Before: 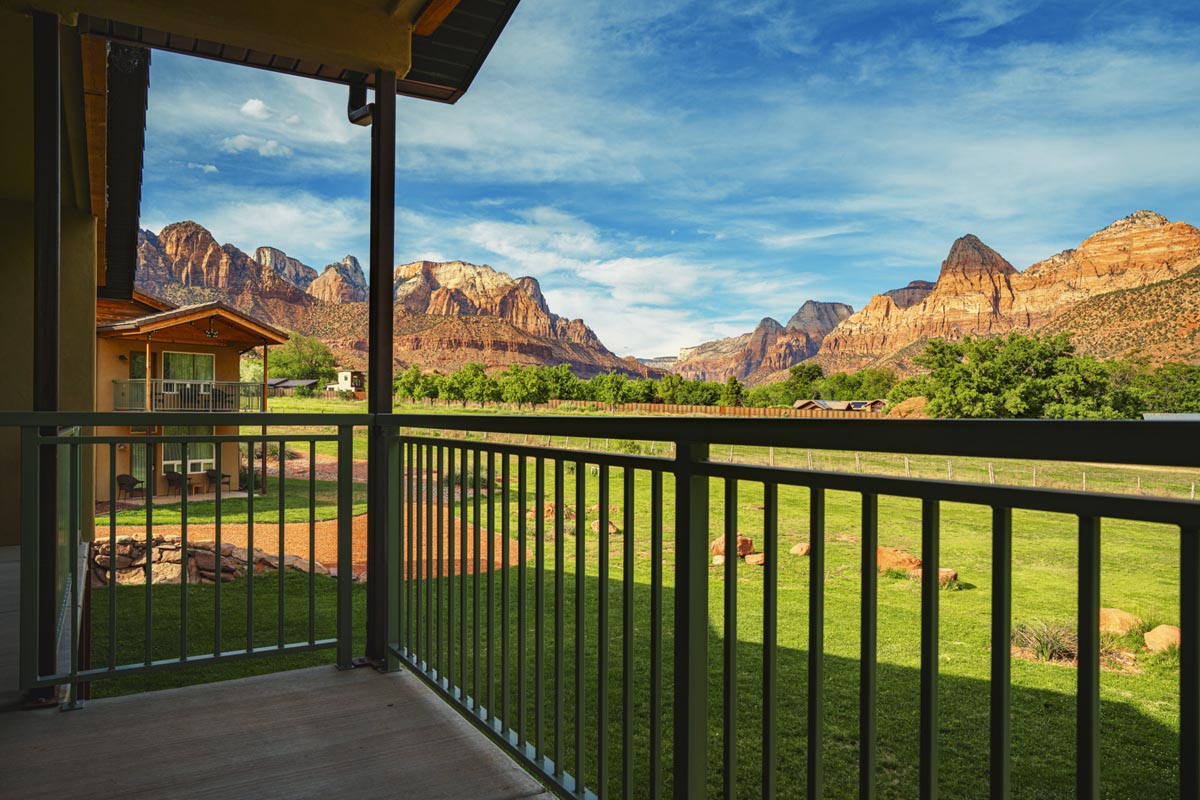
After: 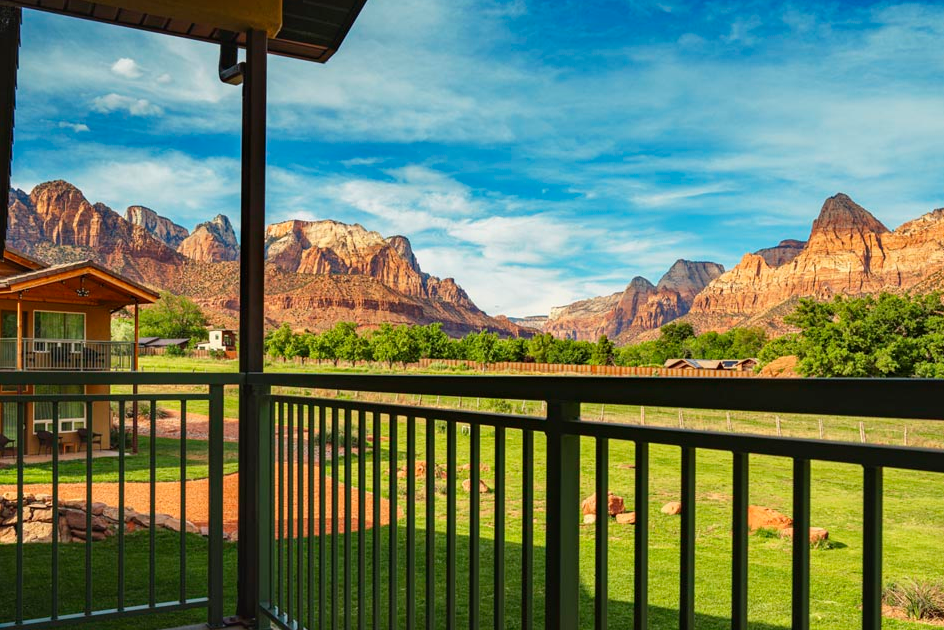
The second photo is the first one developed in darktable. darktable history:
crop and rotate: left 10.778%, top 5.15%, right 10.5%, bottom 16.075%
